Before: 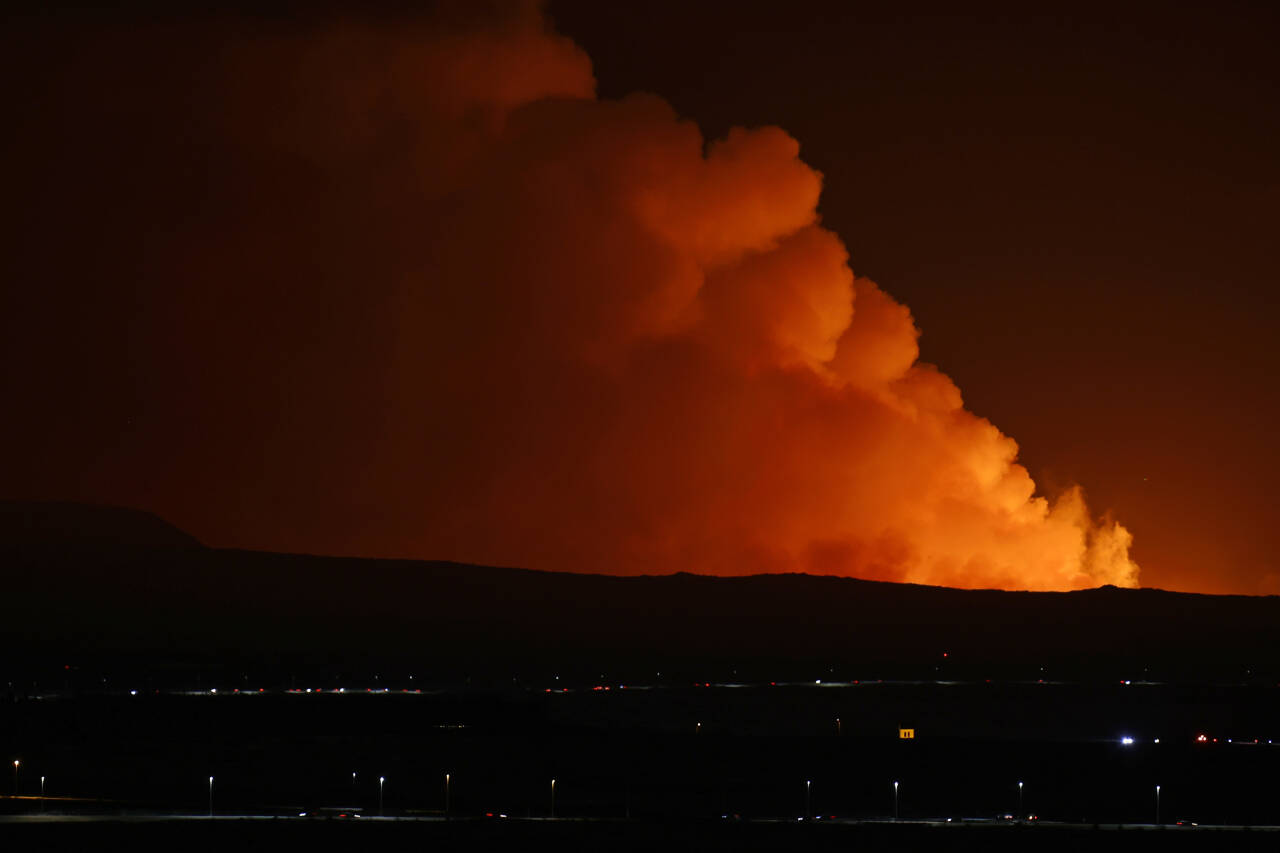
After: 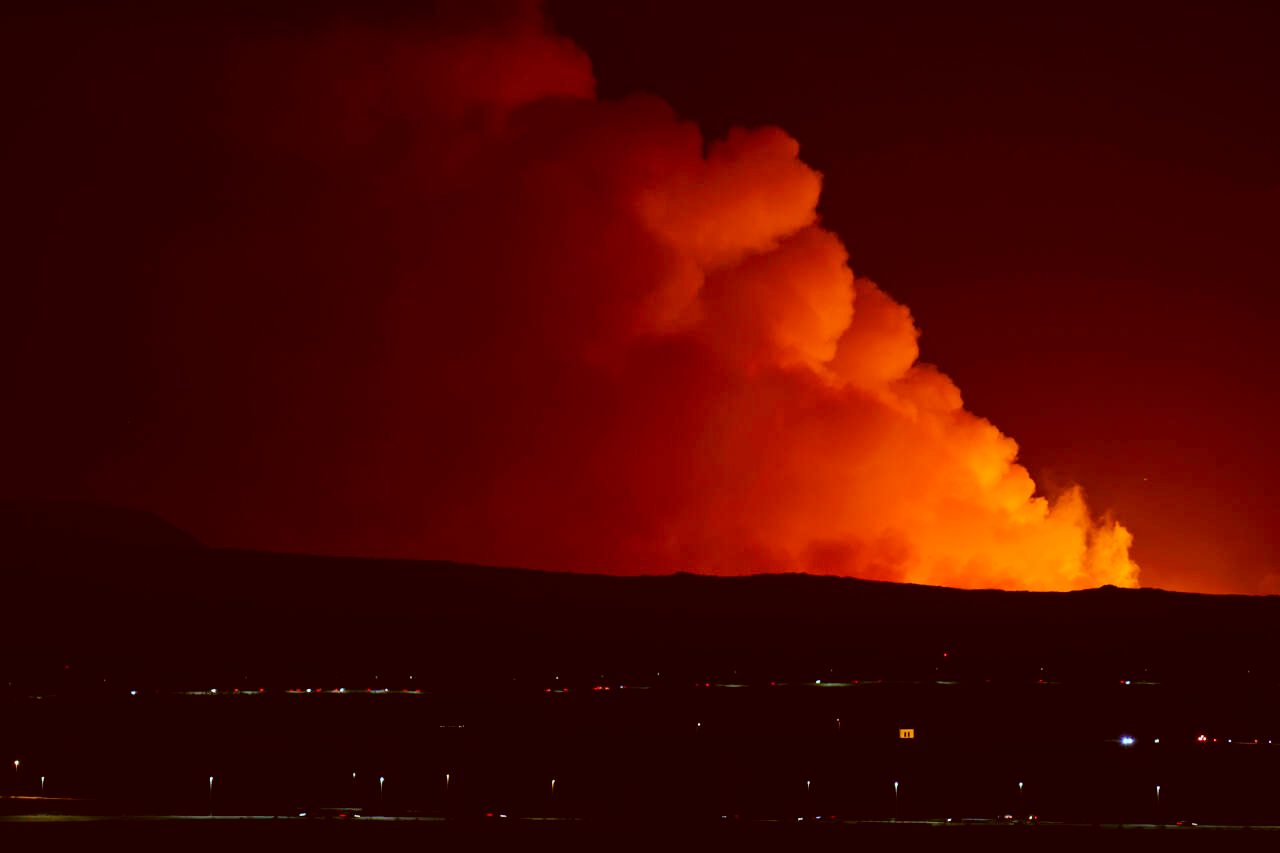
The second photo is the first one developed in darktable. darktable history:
color balance rgb: perceptual saturation grading › global saturation 25%, perceptual brilliance grading › mid-tones 10%, perceptual brilliance grading › shadows 15%, global vibrance 20%
color correction: highlights a* -14.62, highlights b* -16.22, shadows a* 10.12, shadows b* 29.4
